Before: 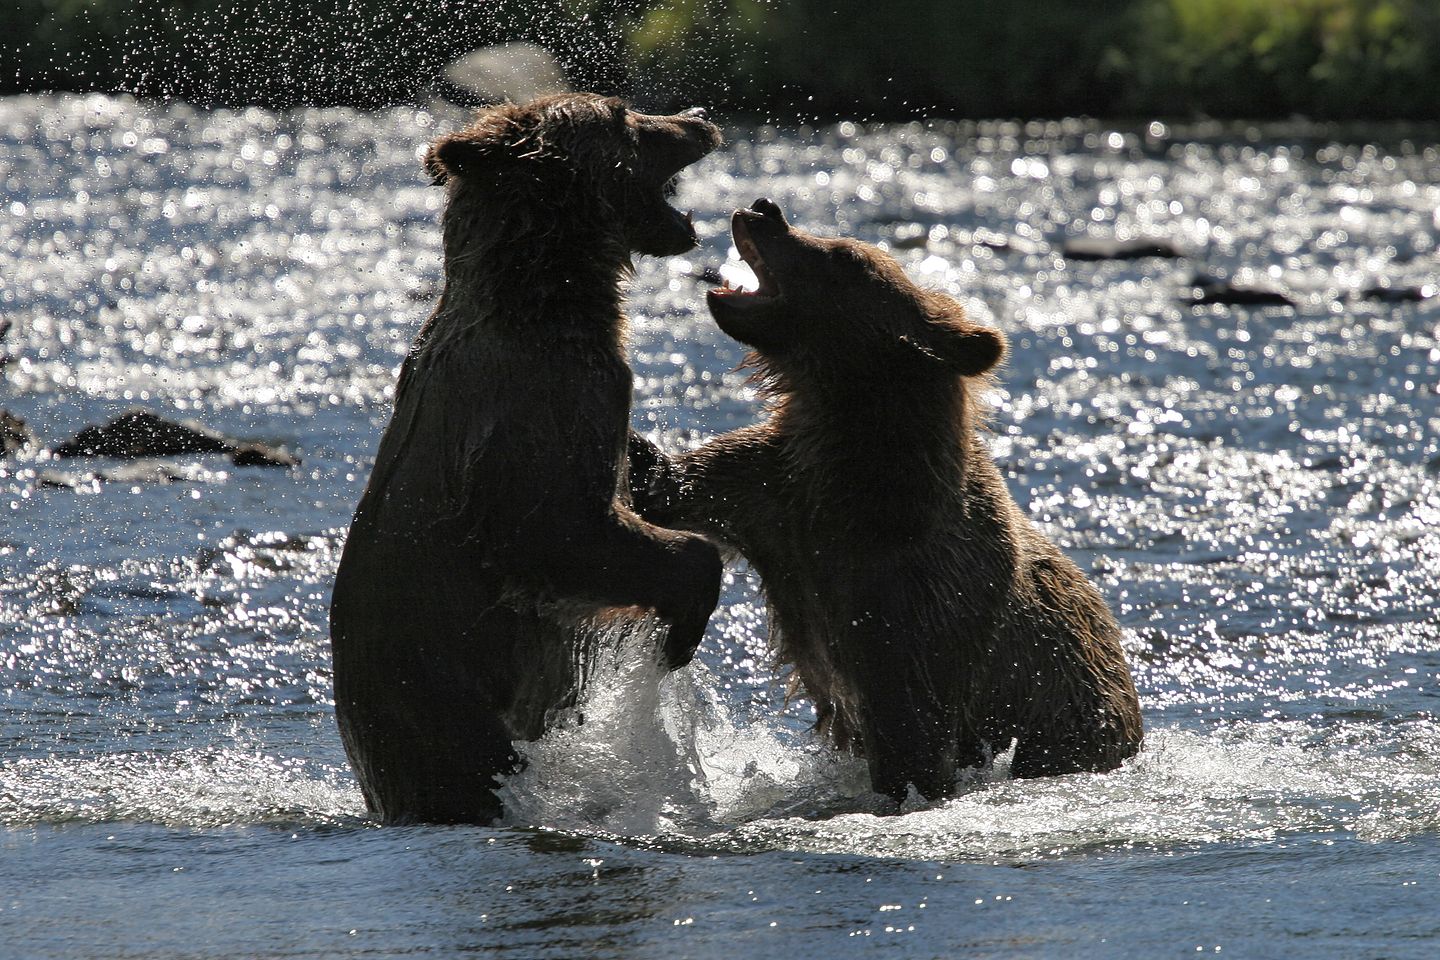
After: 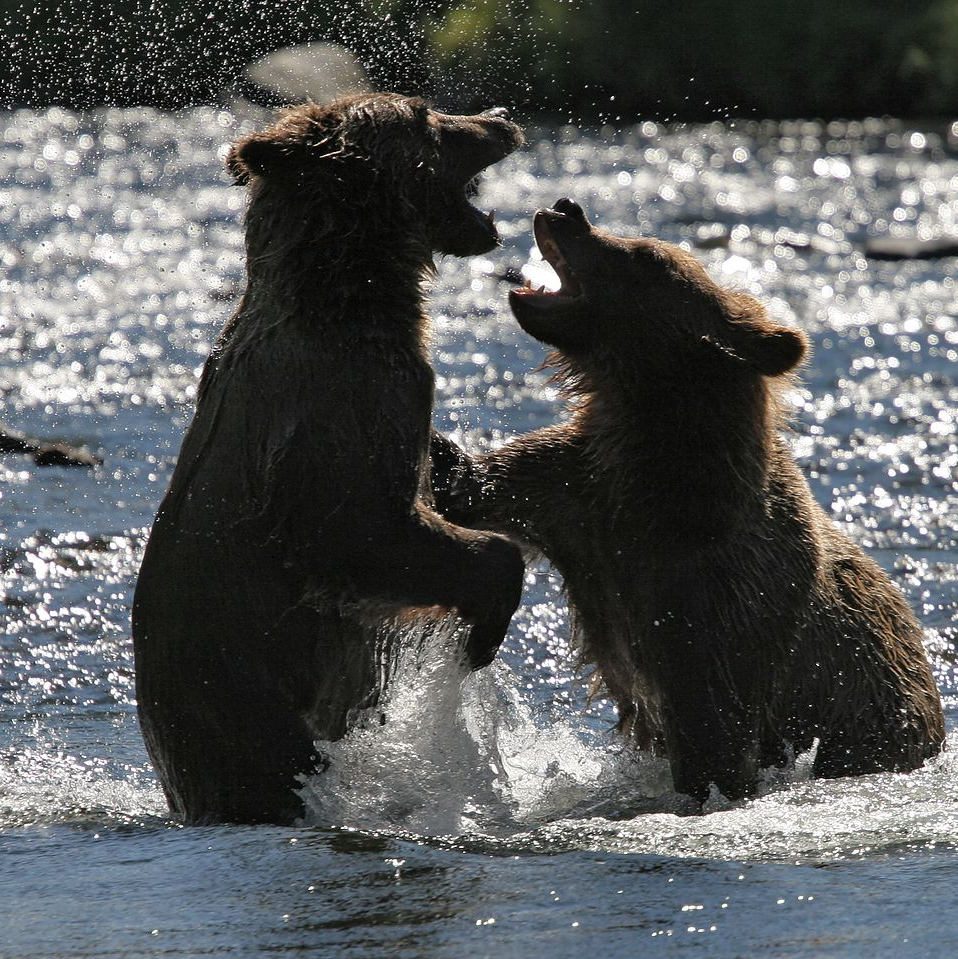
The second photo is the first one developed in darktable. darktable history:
crop and rotate: left 13.784%, right 19.651%
